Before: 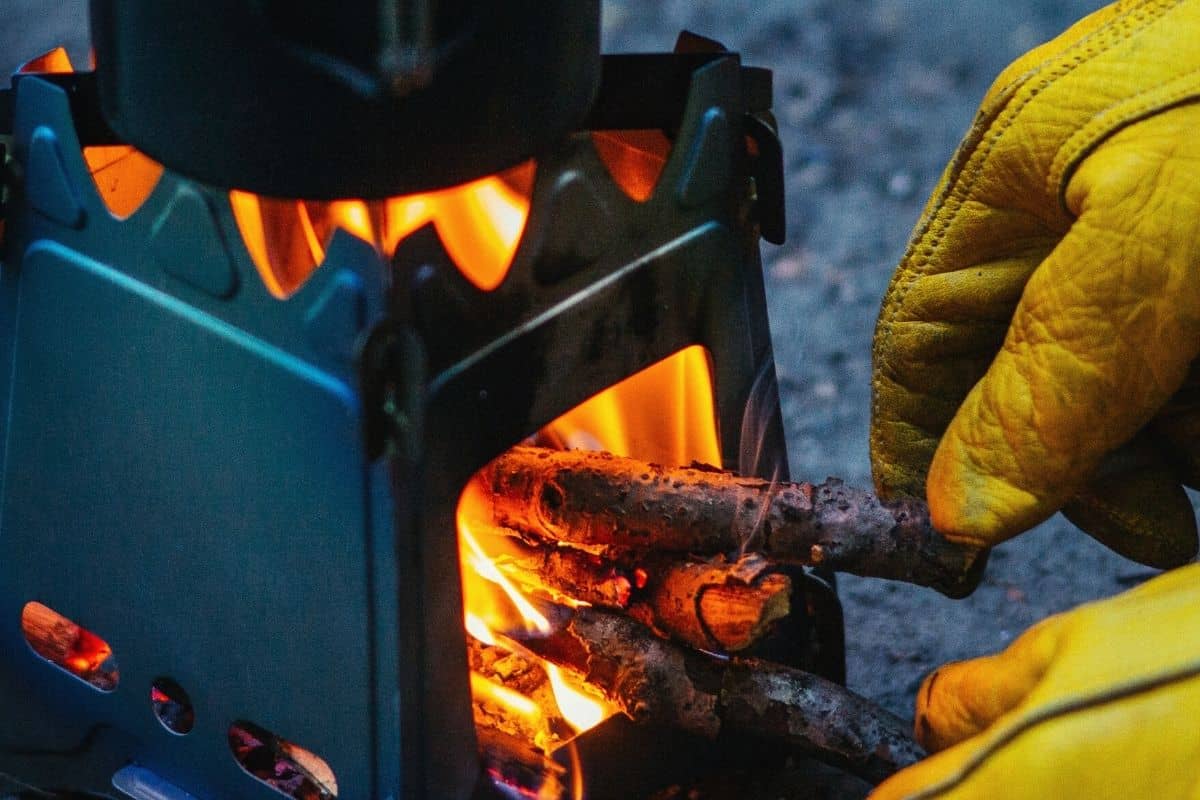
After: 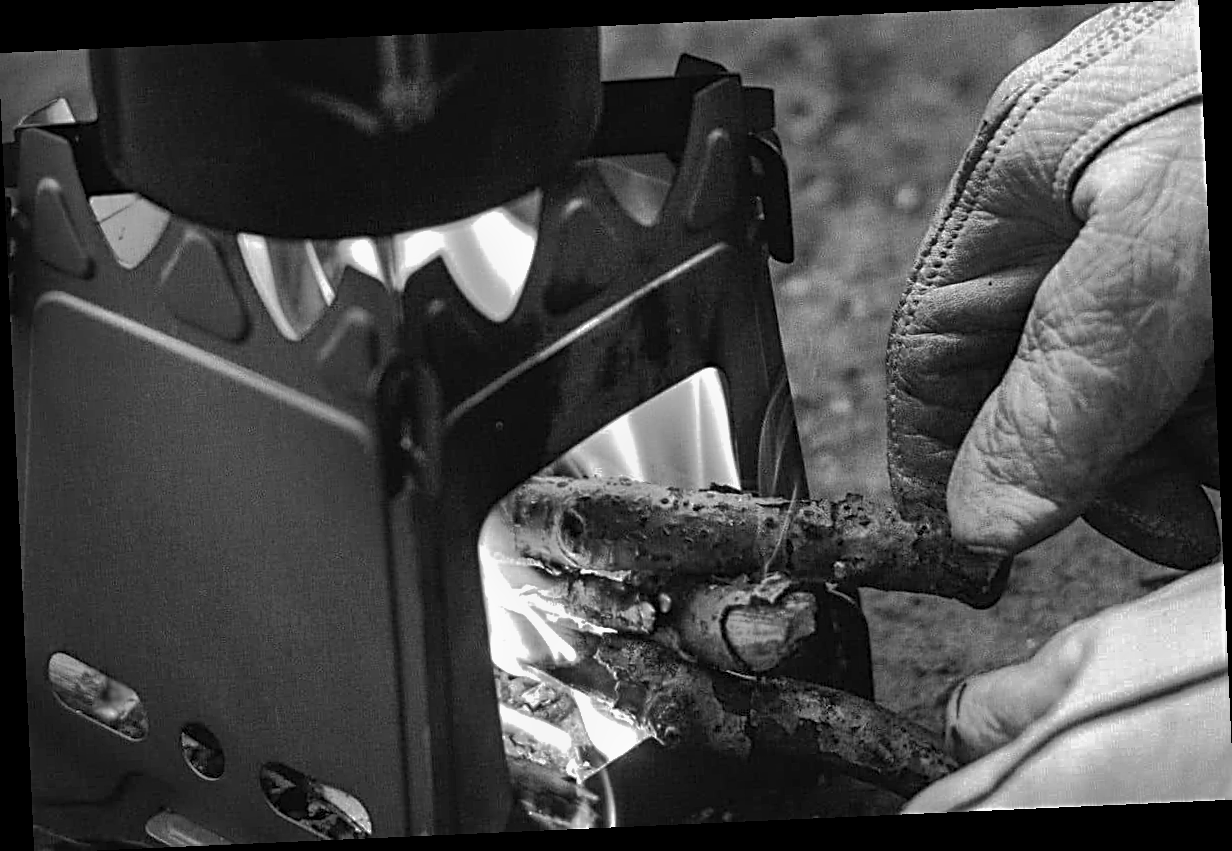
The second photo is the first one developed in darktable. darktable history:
monochrome: on, module defaults
shadows and highlights: shadows 40, highlights -60
crop and rotate: left 0.126%
rotate and perspective: rotation -2.56°, automatic cropping off
sharpen: radius 2.676, amount 0.669
tone equalizer: -8 EV 0.001 EV, -7 EV -0.002 EV, -6 EV 0.002 EV, -5 EV -0.03 EV, -4 EV -0.116 EV, -3 EV -0.169 EV, -2 EV 0.24 EV, -1 EV 0.702 EV, +0 EV 0.493 EV
